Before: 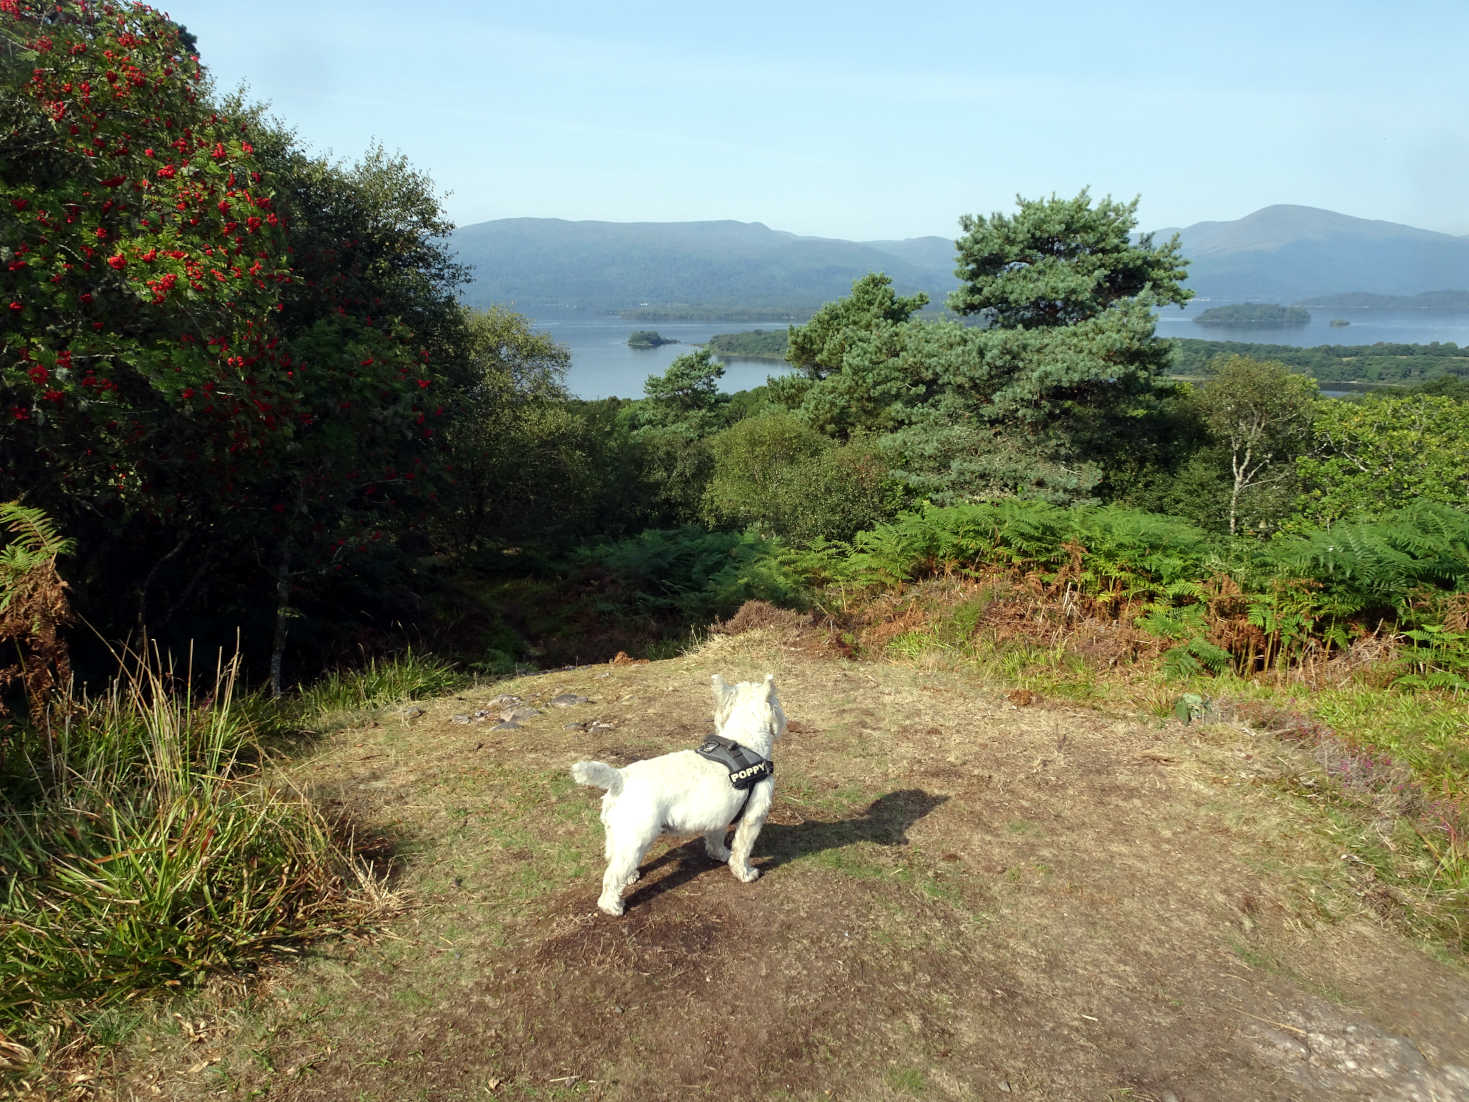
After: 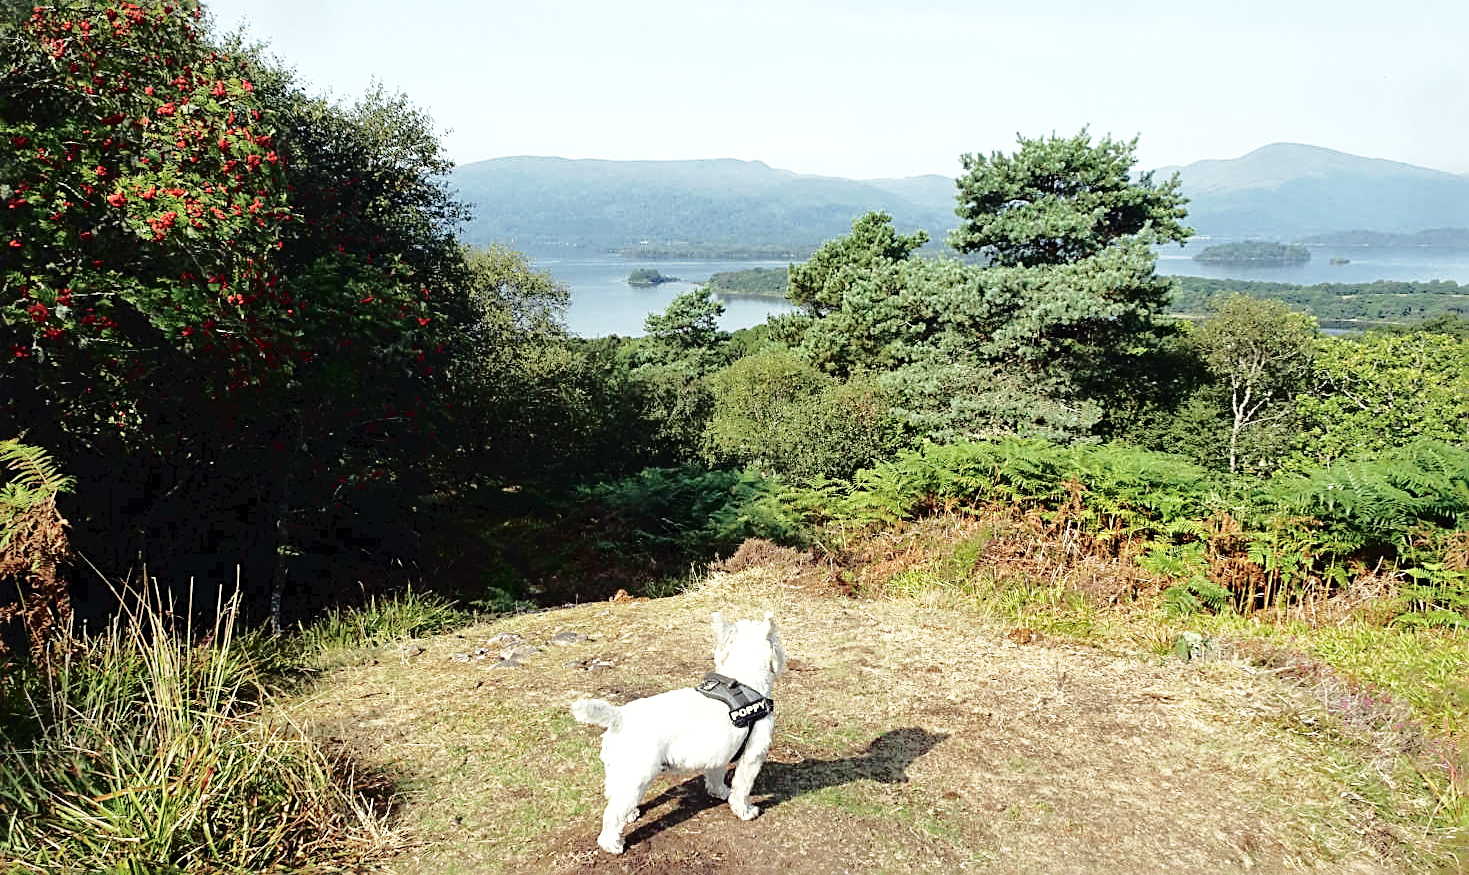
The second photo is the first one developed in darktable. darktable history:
crop and rotate: top 5.654%, bottom 14.925%
contrast brightness saturation: contrast 0.058, brightness -0.005, saturation -0.239
tone curve: curves: ch0 [(0, 0) (0.003, 0.019) (0.011, 0.021) (0.025, 0.023) (0.044, 0.026) (0.069, 0.037) (0.1, 0.059) (0.136, 0.088) (0.177, 0.138) (0.224, 0.199) (0.277, 0.279) (0.335, 0.376) (0.399, 0.481) (0.468, 0.581) (0.543, 0.658) (0.623, 0.735) (0.709, 0.8) (0.801, 0.861) (0.898, 0.928) (1, 1)], color space Lab, independent channels, preserve colors none
exposure: exposure 0.171 EV, compensate highlight preservation false
shadows and highlights: shadows 39.66, highlights -59.71
sharpen: radius 2.539, amount 0.643
base curve: curves: ch0 [(0, 0) (0.028, 0.03) (0.121, 0.232) (0.46, 0.748) (0.859, 0.968) (1, 1)], preserve colors none
